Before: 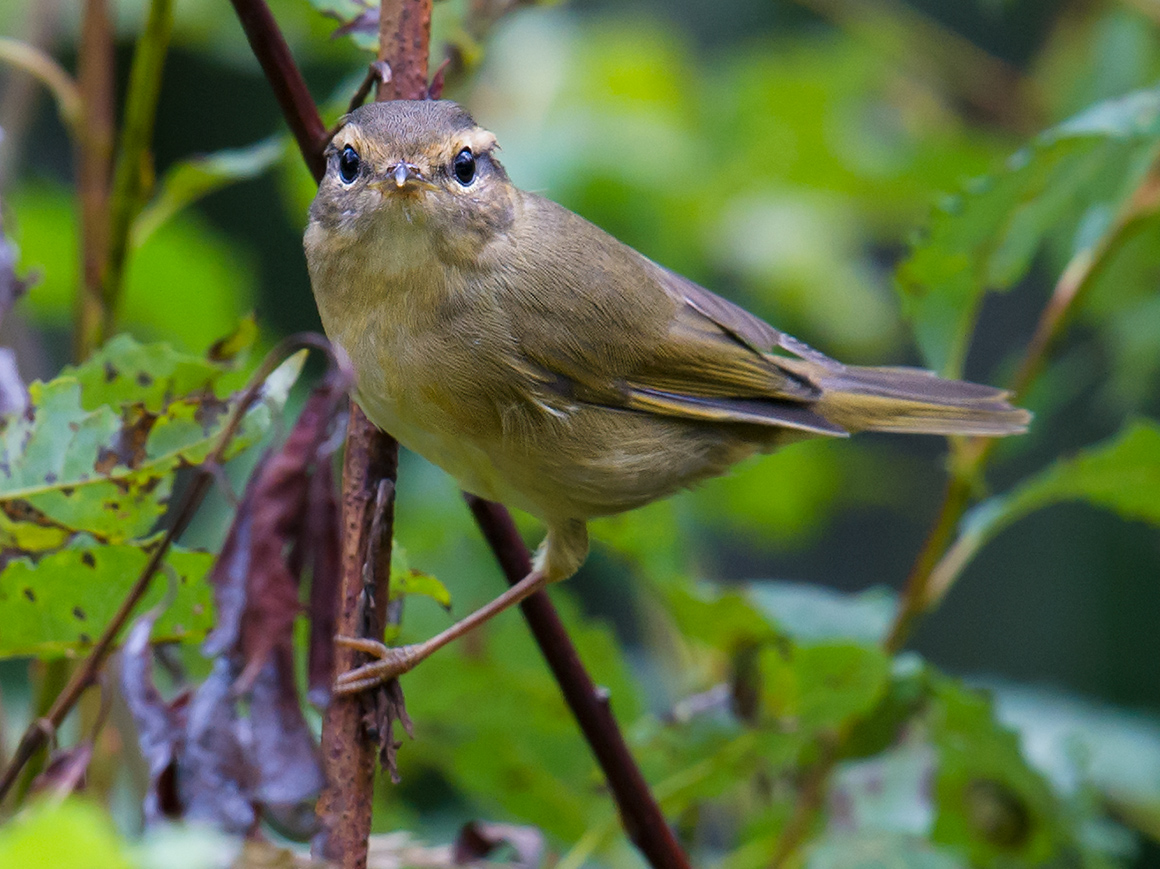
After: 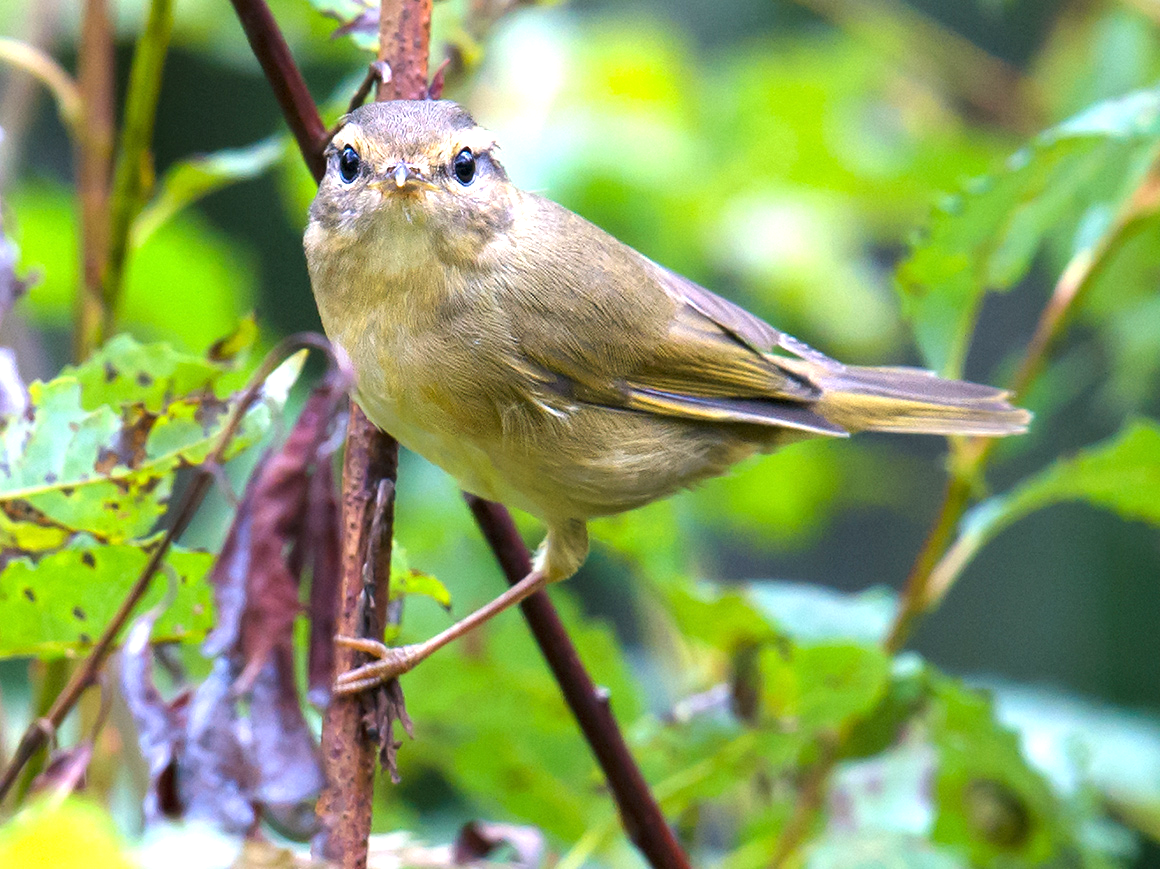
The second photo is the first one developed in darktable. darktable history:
tone equalizer: on, module defaults
exposure: exposure 1.249 EV, compensate highlight preservation false
